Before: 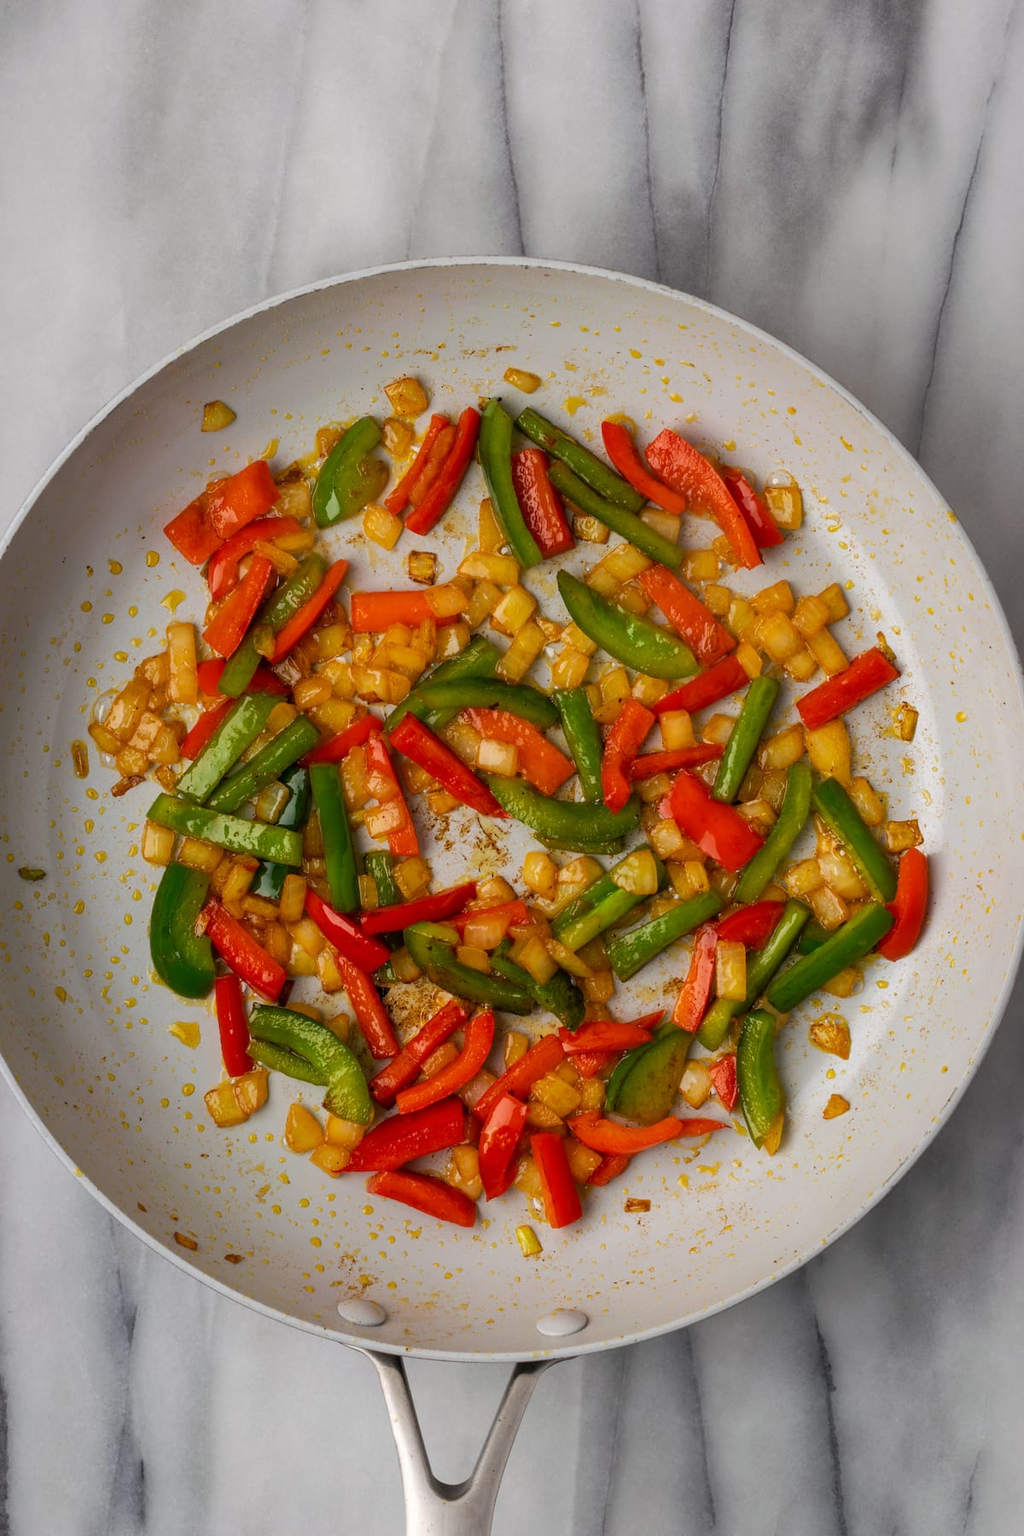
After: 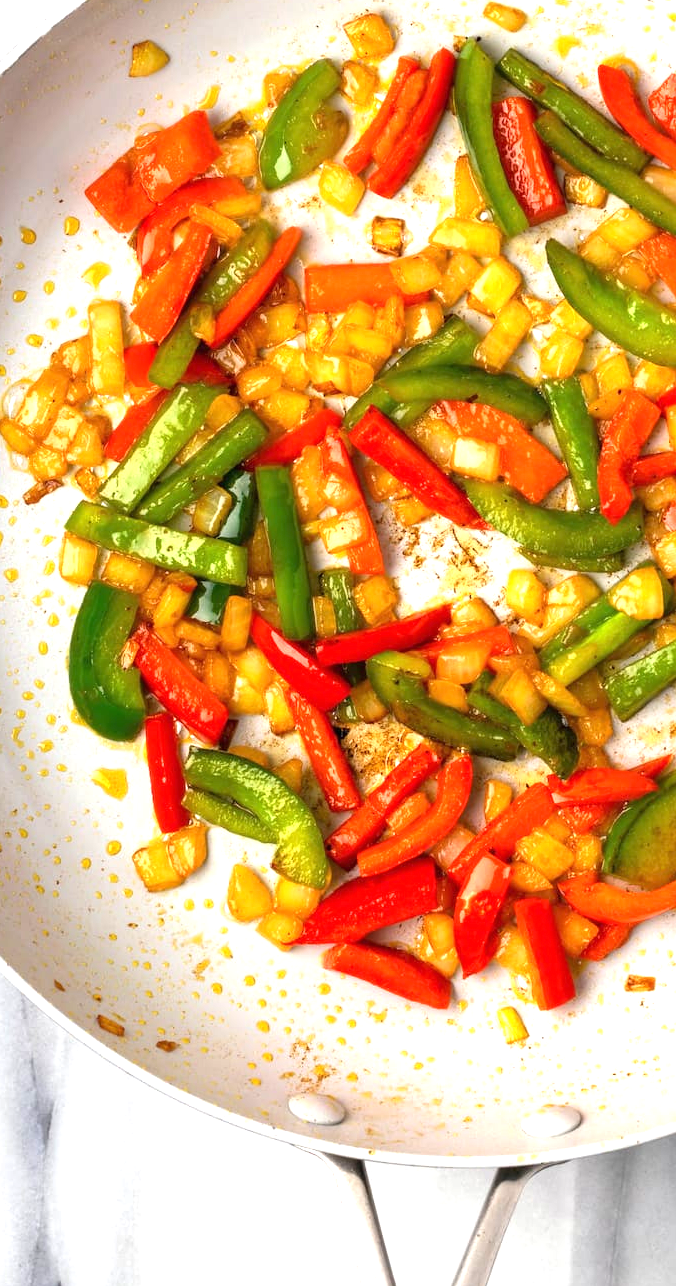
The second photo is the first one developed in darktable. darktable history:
crop: left 8.966%, top 23.852%, right 34.699%, bottom 4.703%
exposure: black level correction 0, exposure 1.45 EV, compensate exposure bias true, compensate highlight preservation false
